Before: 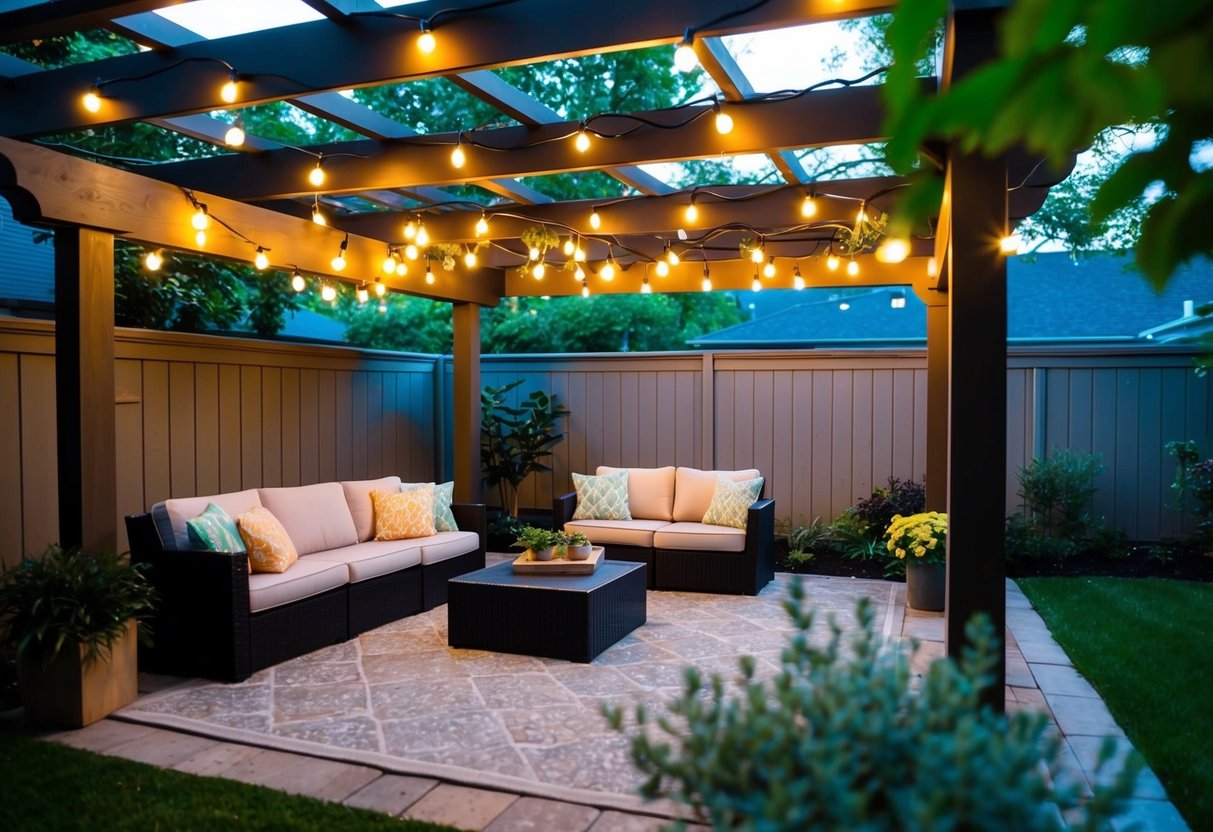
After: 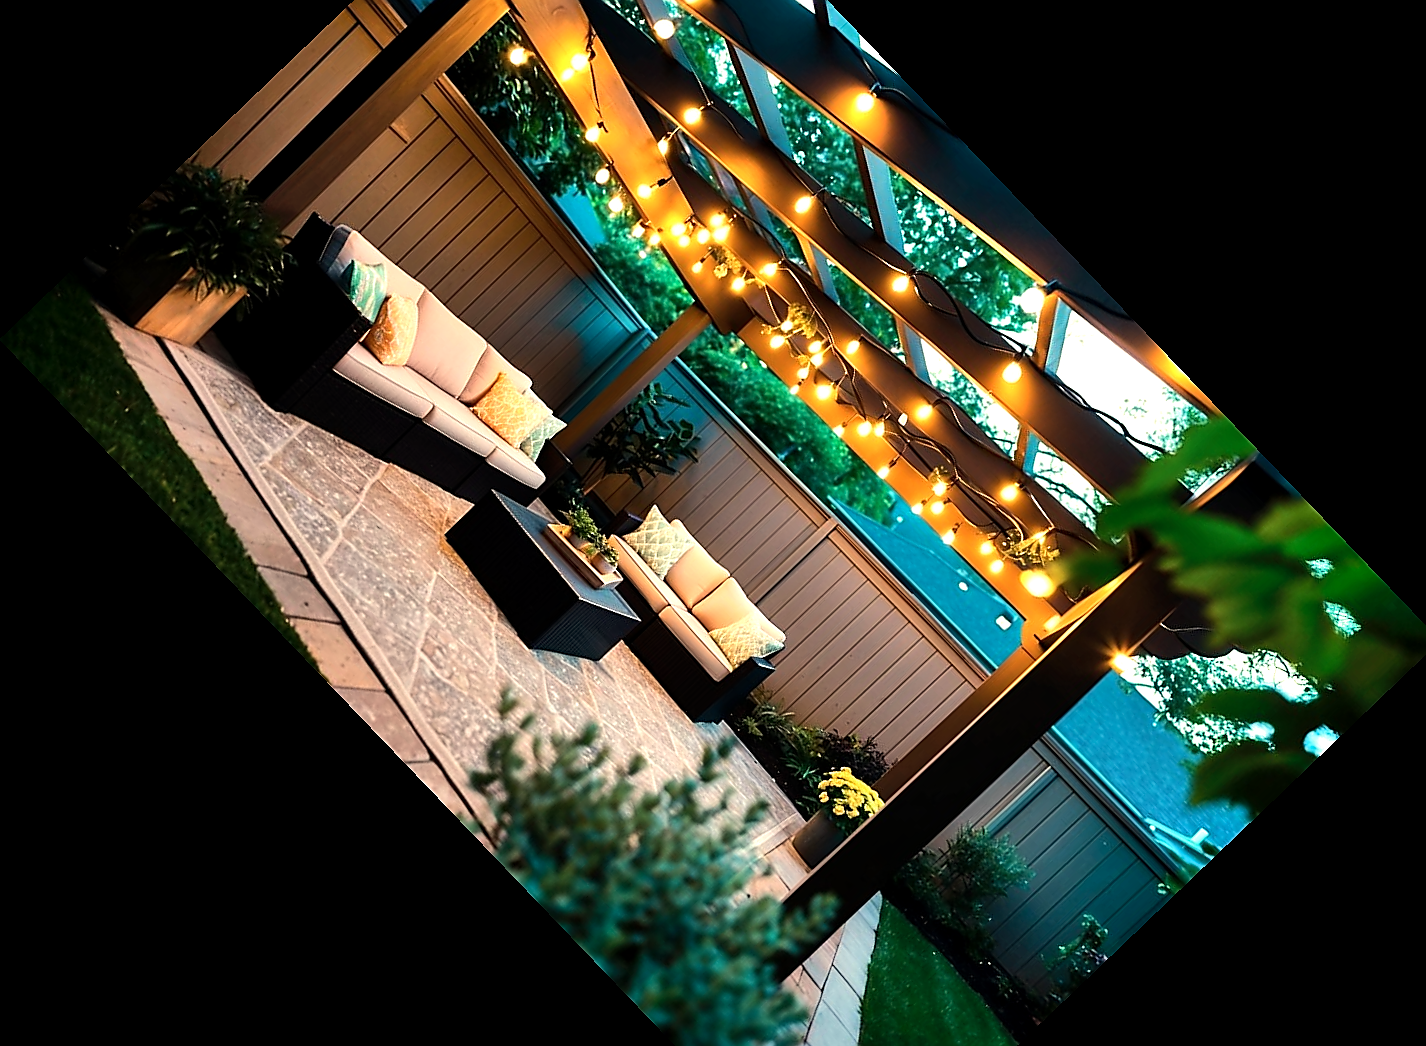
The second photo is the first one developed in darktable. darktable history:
exposure: black level correction 0.001, compensate highlight preservation false
crop and rotate: angle -46.26°, top 16.234%, right 0.912%, bottom 11.704%
sharpen: radius 1.4, amount 1.25, threshold 0.7
color correction: highlights a* -0.137, highlights b* -5.91, shadows a* -0.137, shadows b* -0.137
white balance: red 1.08, blue 0.791
shadows and highlights: shadows 53, soften with gaussian
tone equalizer: -8 EV -0.75 EV, -7 EV -0.7 EV, -6 EV -0.6 EV, -5 EV -0.4 EV, -3 EV 0.4 EV, -2 EV 0.6 EV, -1 EV 0.7 EV, +0 EV 0.75 EV, edges refinement/feathering 500, mask exposure compensation -1.57 EV, preserve details no
